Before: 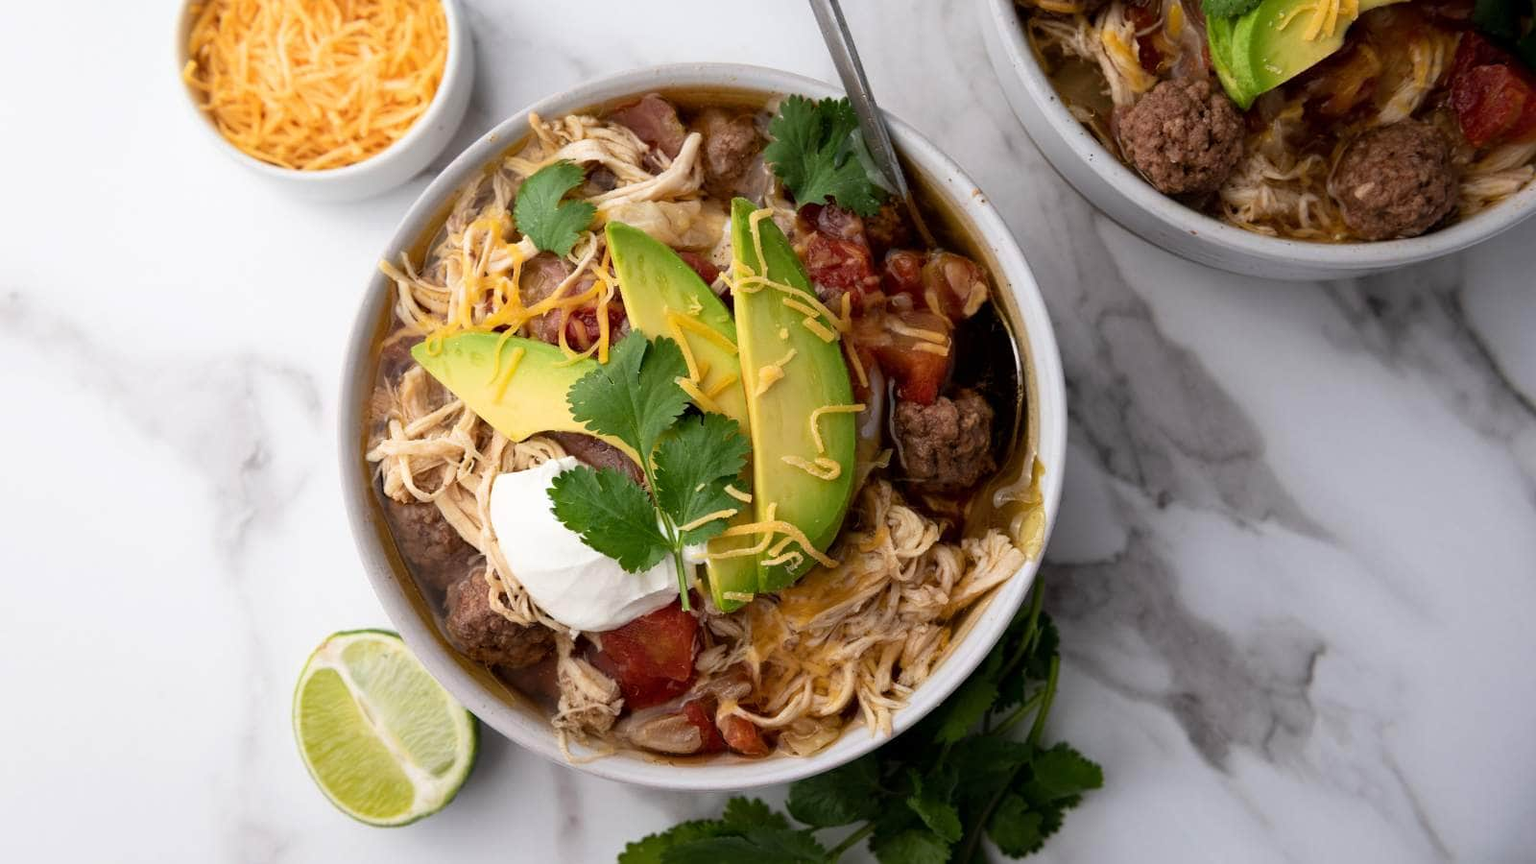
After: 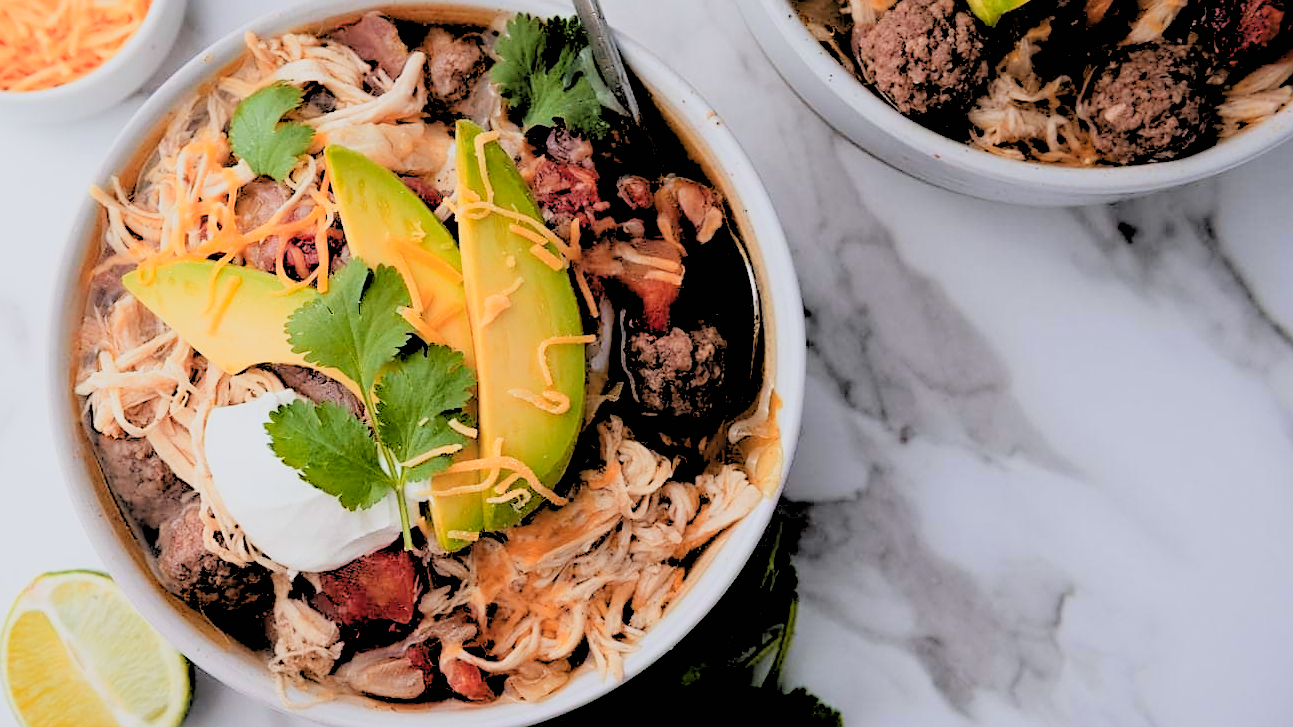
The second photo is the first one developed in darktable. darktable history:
exposure: compensate exposure bias true, compensate highlight preservation false
color zones: curves: ch1 [(0, 0.469) (0.072, 0.457) (0.243, 0.494) (0.429, 0.5) (0.571, 0.5) (0.714, 0.5) (0.857, 0.5) (1, 0.469)]; ch2 [(0, 0.499) (0.143, 0.467) (0.242, 0.436) (0.429, 0.493) (0.571, 0.5) (0.714, 0.5) (0.857, 0.5) (1, 0.499)]
white balance: red 0.98, blue 1.034
crop: left 19.159%, top 9.58%, bottom 9.58%
filmic rgb: black relative exposure -7.65 EV, hardness 4.02, contrast 1.1, highlights saturation mix -30%
rgb levels: levels [[0.027, 0.429, 0.996], [0, 0.5, 1], [0, 0.5, 1]]
contrast brightness saturation: contrast 0.03, brightness 0.06, saturation 0.13
sharpen: radius 1.864, amount 0.398, threshold 1.271
